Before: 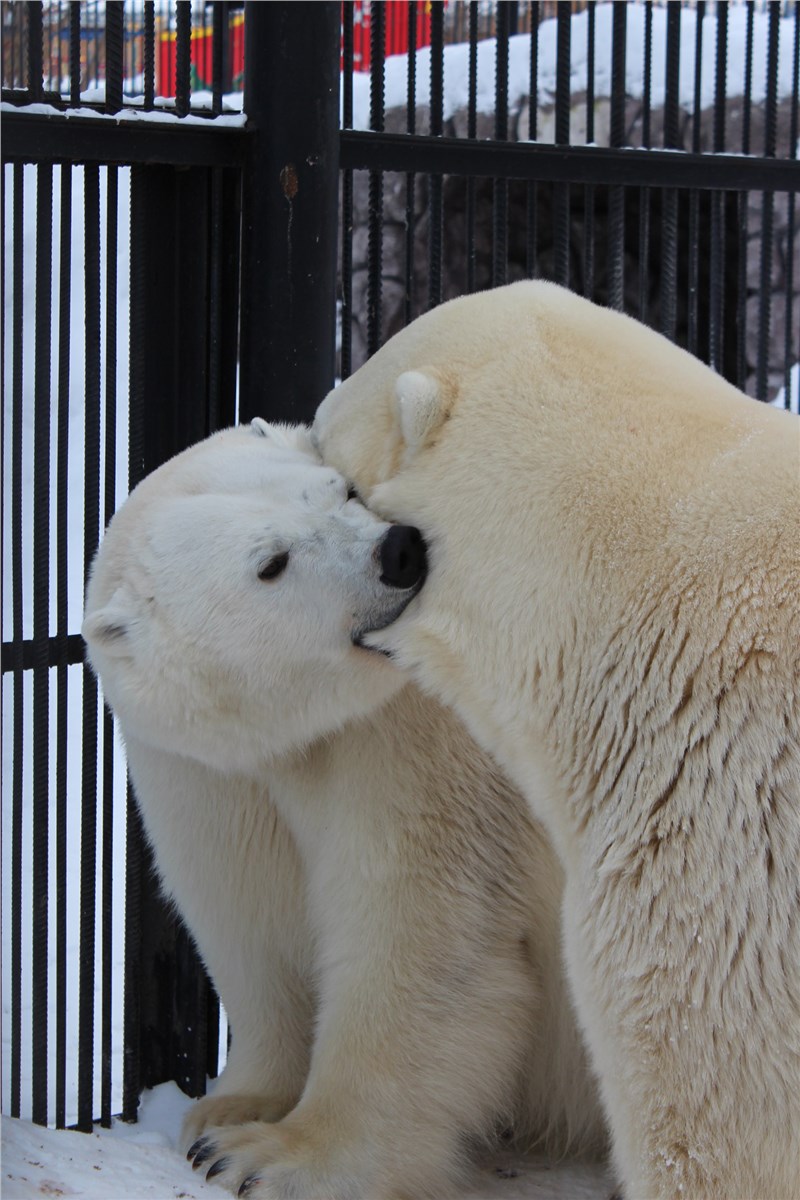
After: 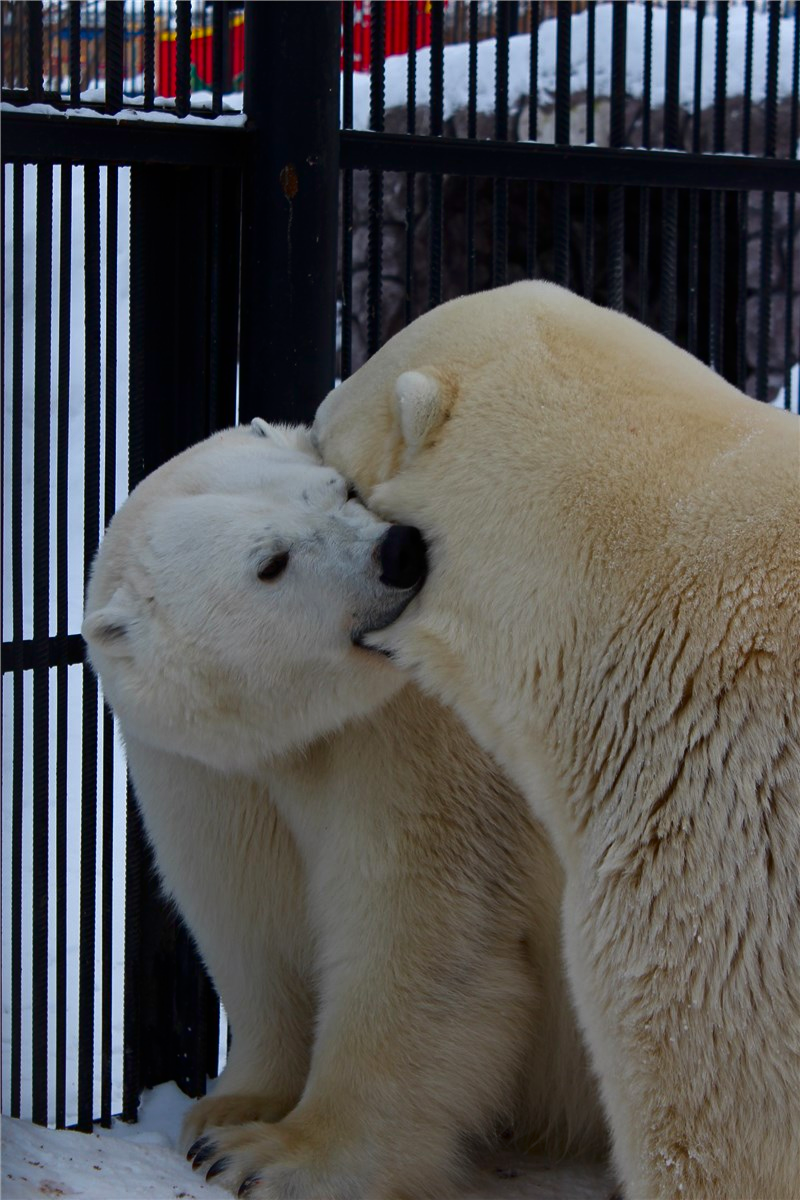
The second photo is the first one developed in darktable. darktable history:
contrast brightness saturation: brightness -0.251, saturation 0.199
